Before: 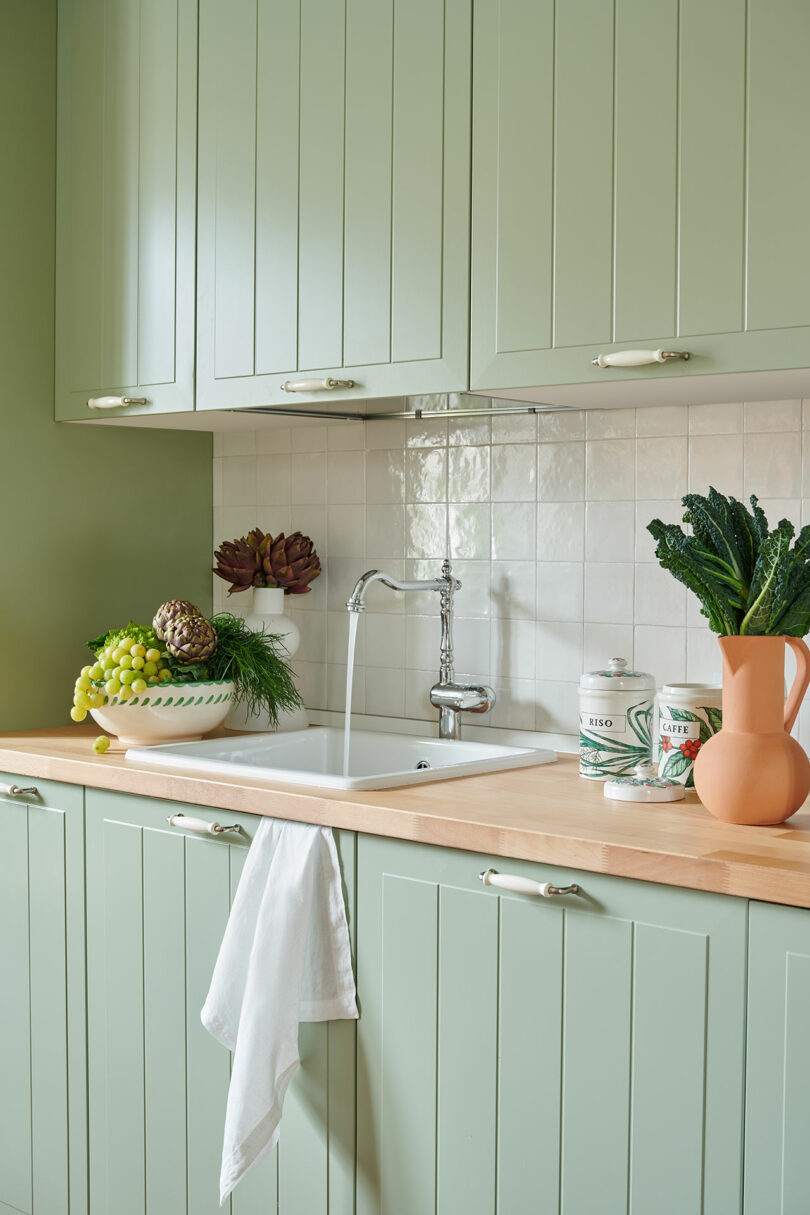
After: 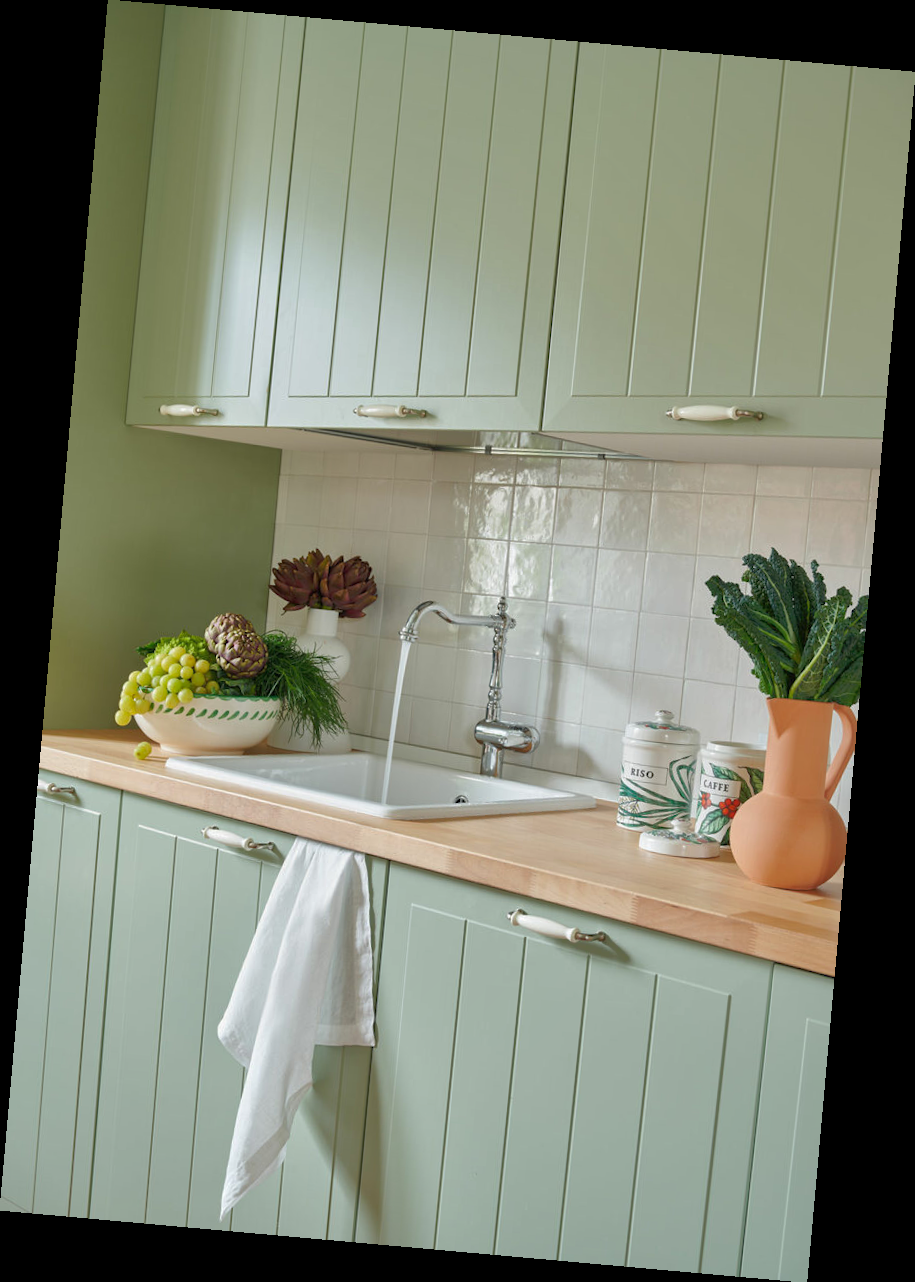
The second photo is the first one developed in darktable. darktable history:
shadows and highlights: on, module defaults
rotate and perspective: rotation 5.12°, automatic cropping off
